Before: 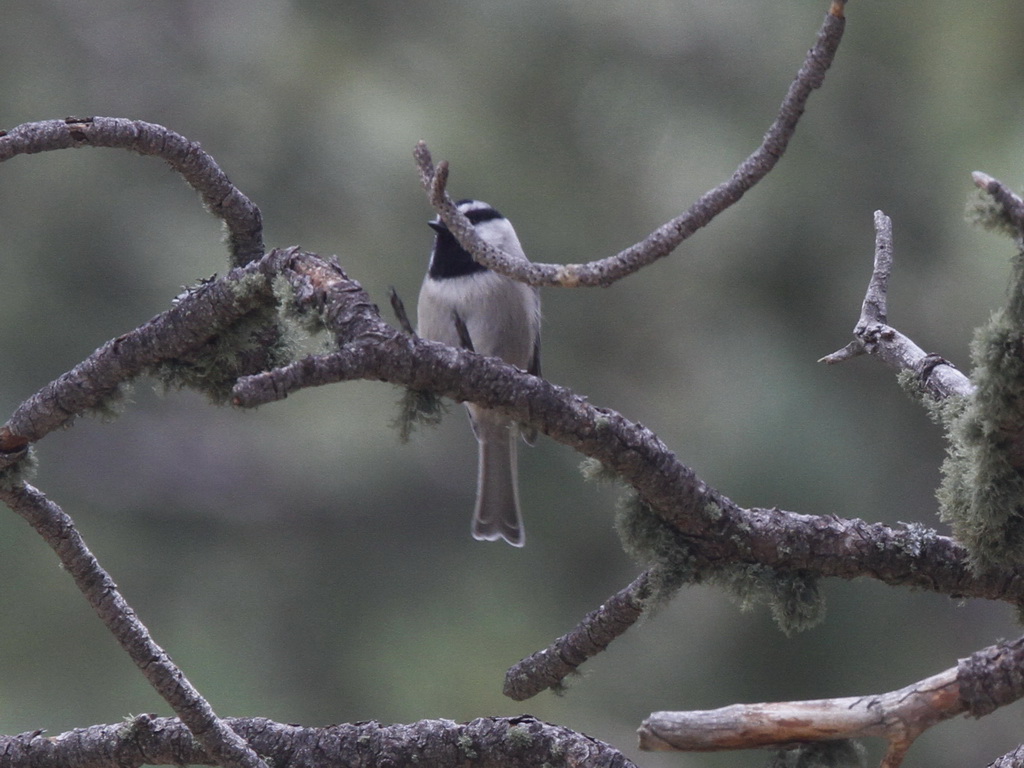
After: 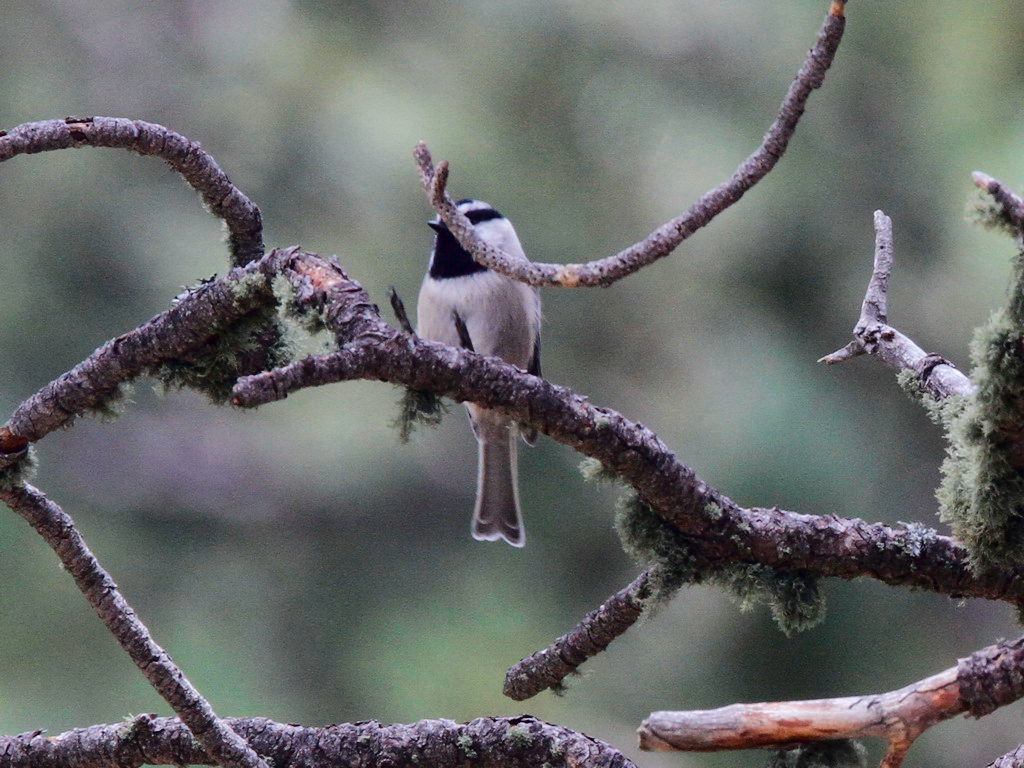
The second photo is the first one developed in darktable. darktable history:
contrast brightness saturation: contrast 0.1, brightness -0.263, saturation 0.136
tone equalizer: -7 EV 0.162 EV, -6 EV 0.61 EV, -5 EV 1.16 EV, -4 EV 1.37 EV, -3 EV 1.12 EV, -2 EV 0.6 EV, -1 EV 0.167 EV, edges refinement/feathering 500, mask exposure compensation -1.57 EV, preserve details no
